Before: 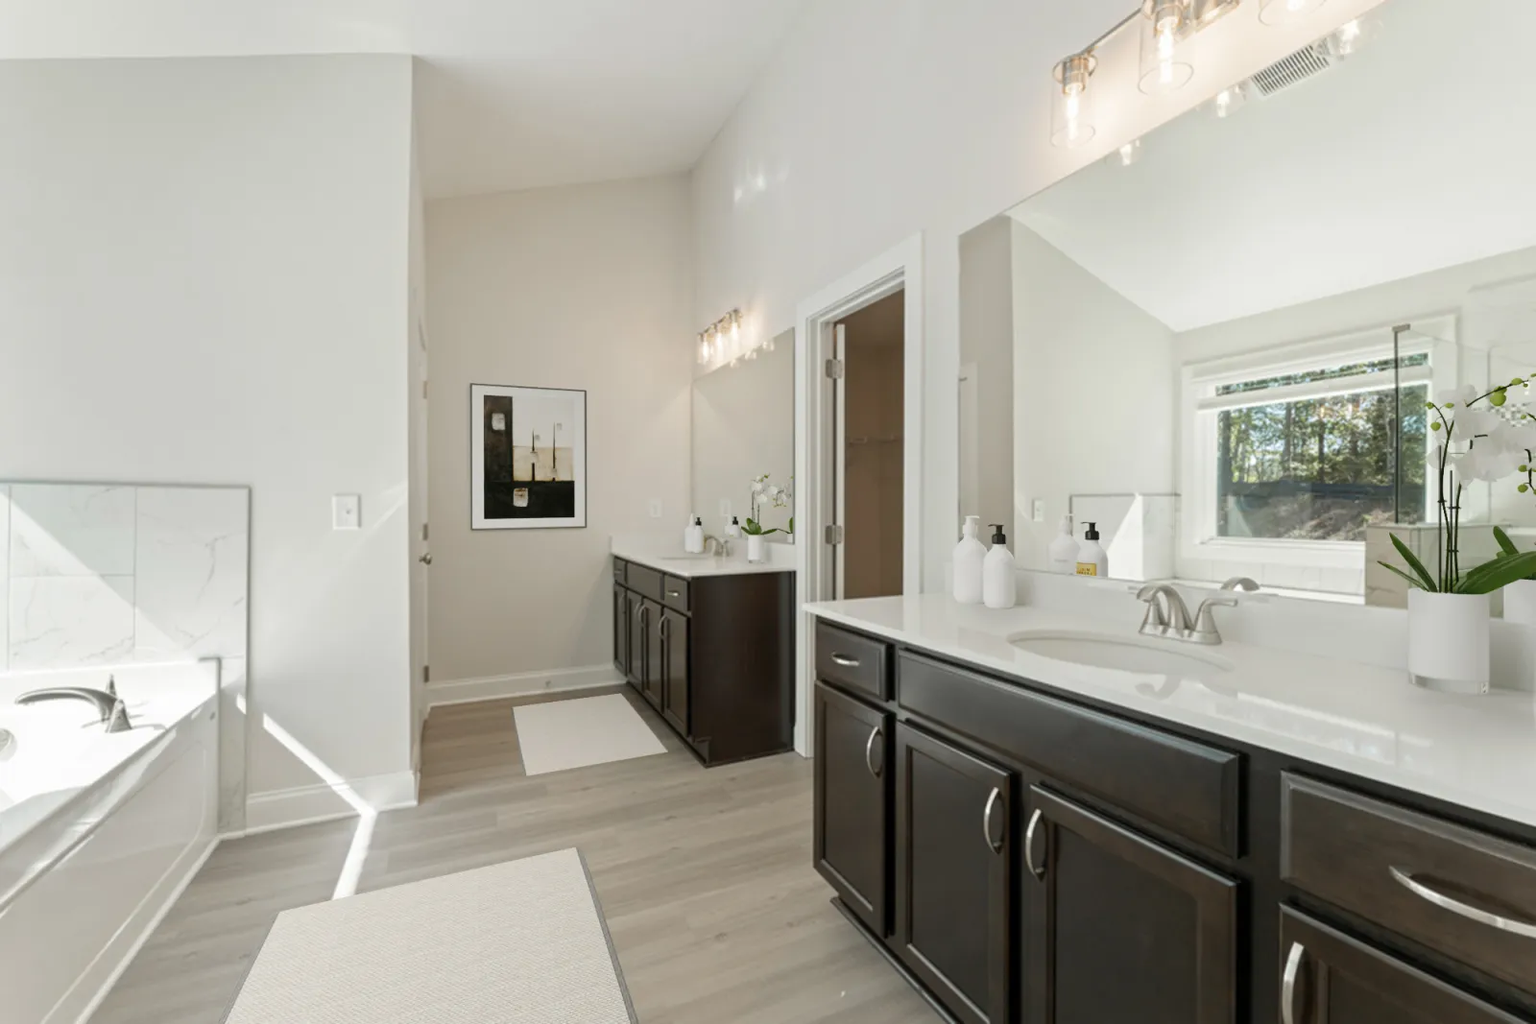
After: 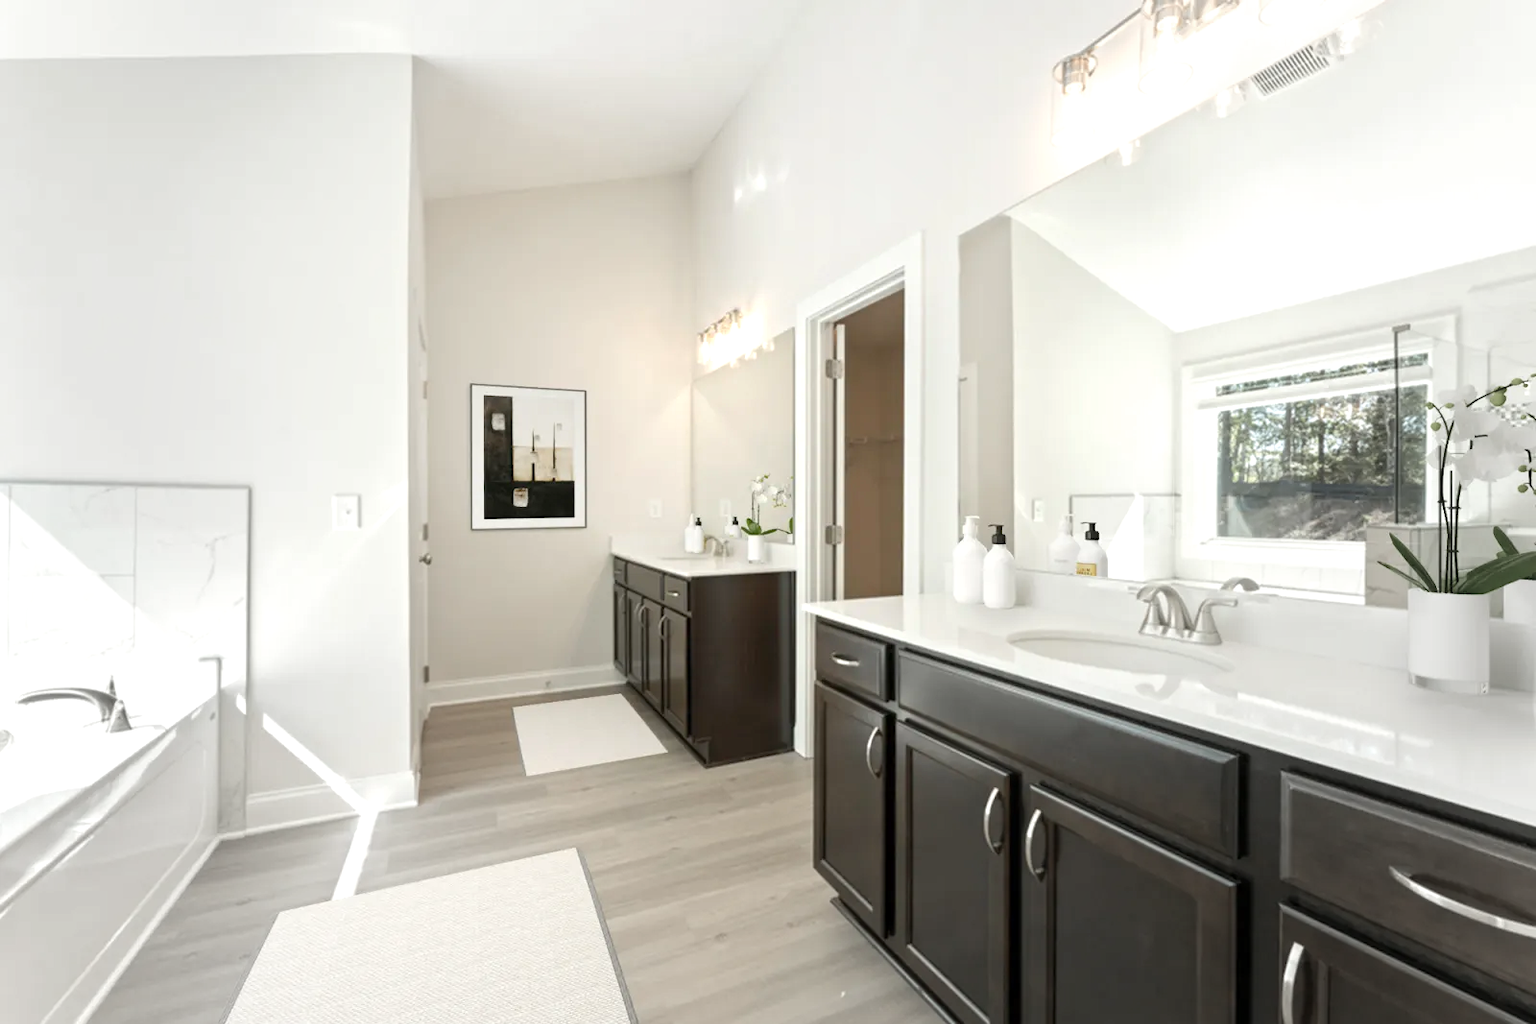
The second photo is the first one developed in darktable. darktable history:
exposure: exposure 0.671 EV, compensate highlight preservation false
vignetting: fall-off start 16.01%, fall-off radius 99.7%, brightness -0.16, width/height ratio 0.718, unbound false
